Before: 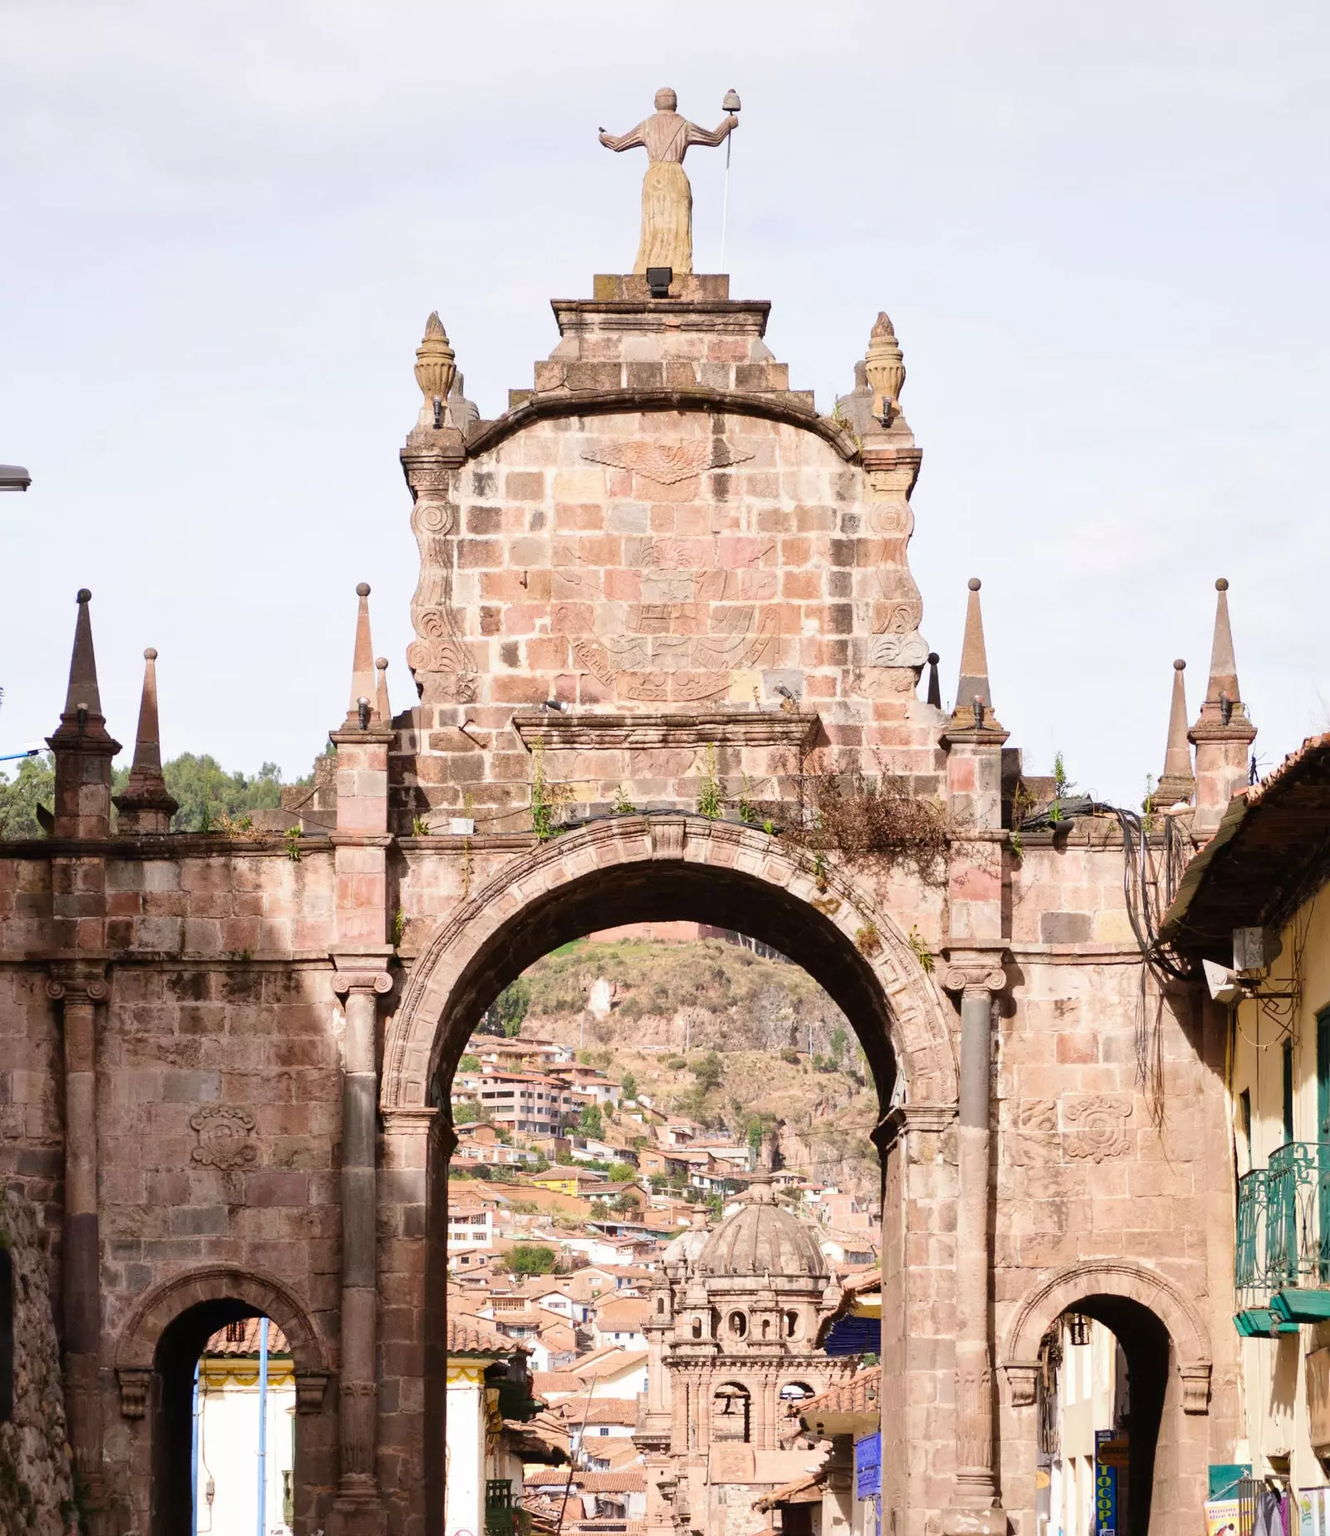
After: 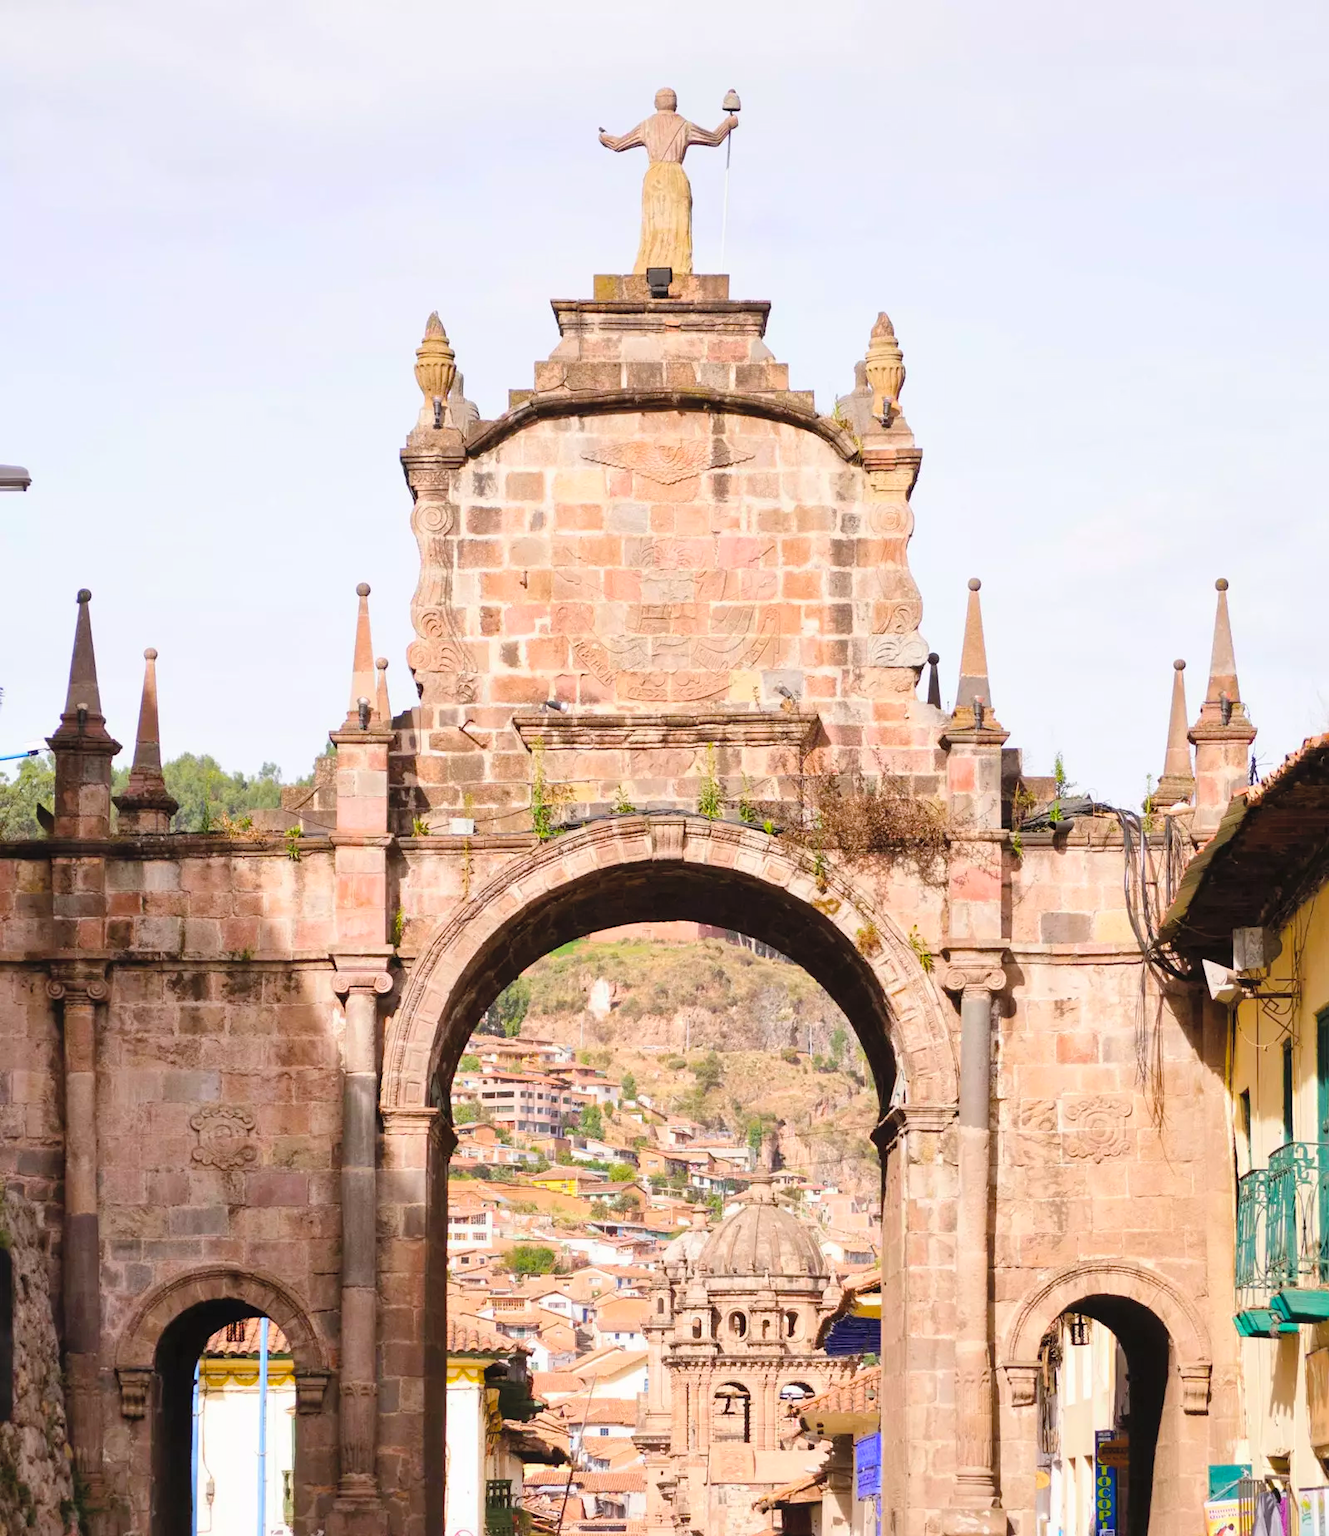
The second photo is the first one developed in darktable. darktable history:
color balance rgb: perceptual saturation grading › global saturation 31.307%, perceptual brilliance grading › global brilliance 3.004%, perceptual brilliance grading › highlights -3.478%, perceptual brilliance grading › shadows 3.737%
contrast brightness saturation: brightness 0.141
